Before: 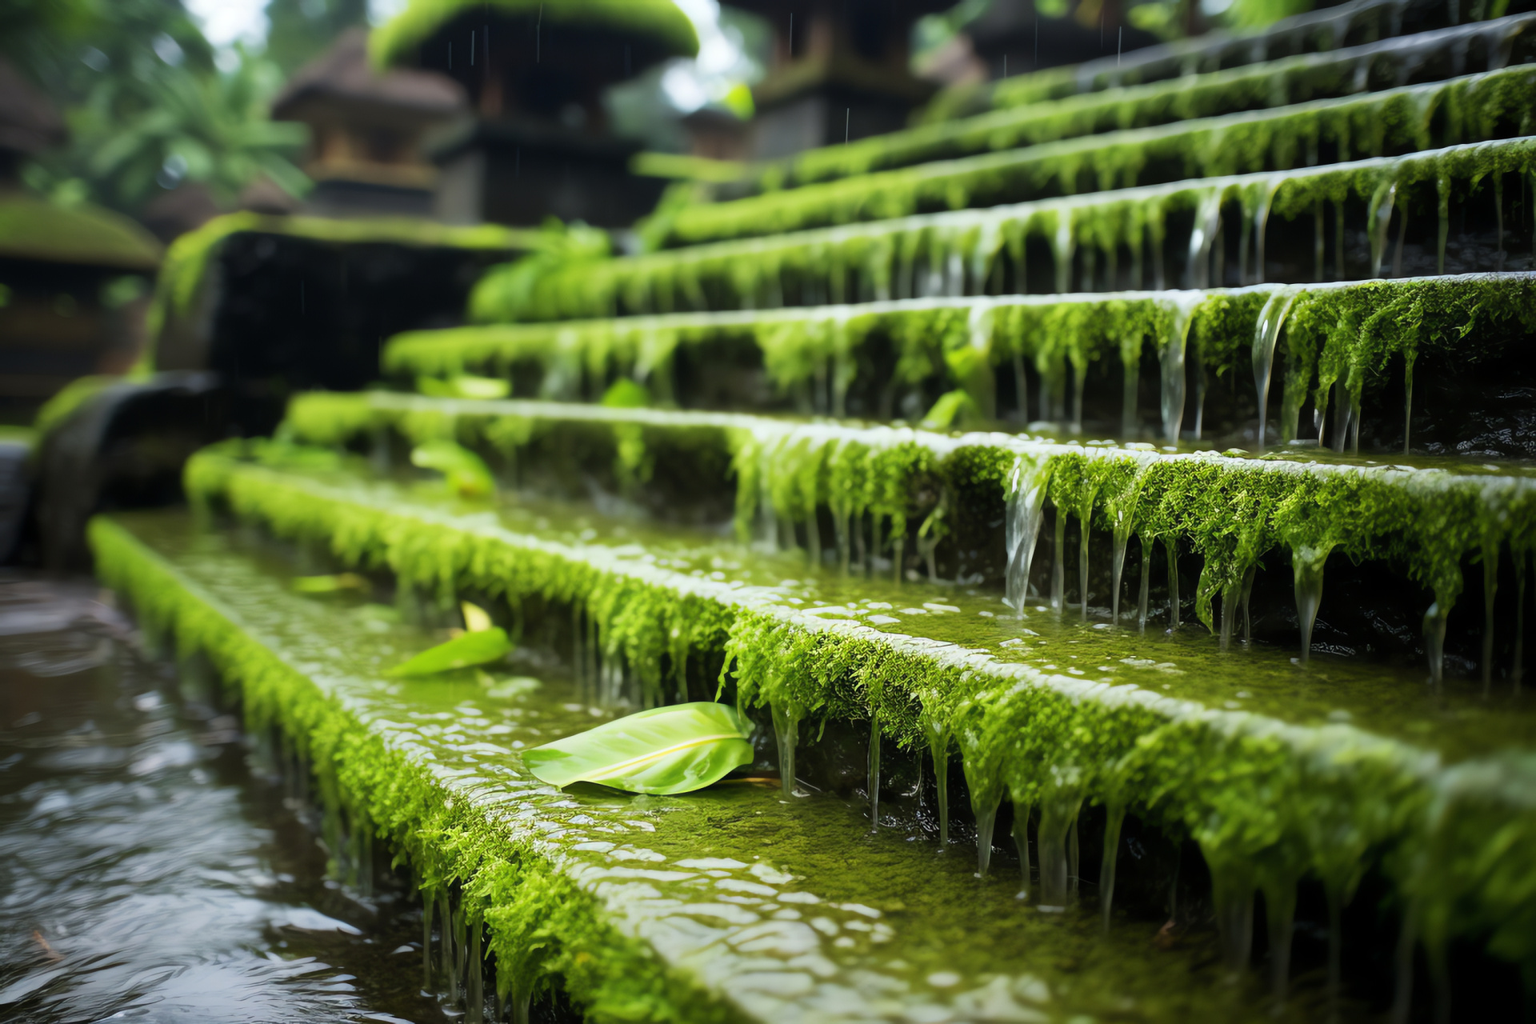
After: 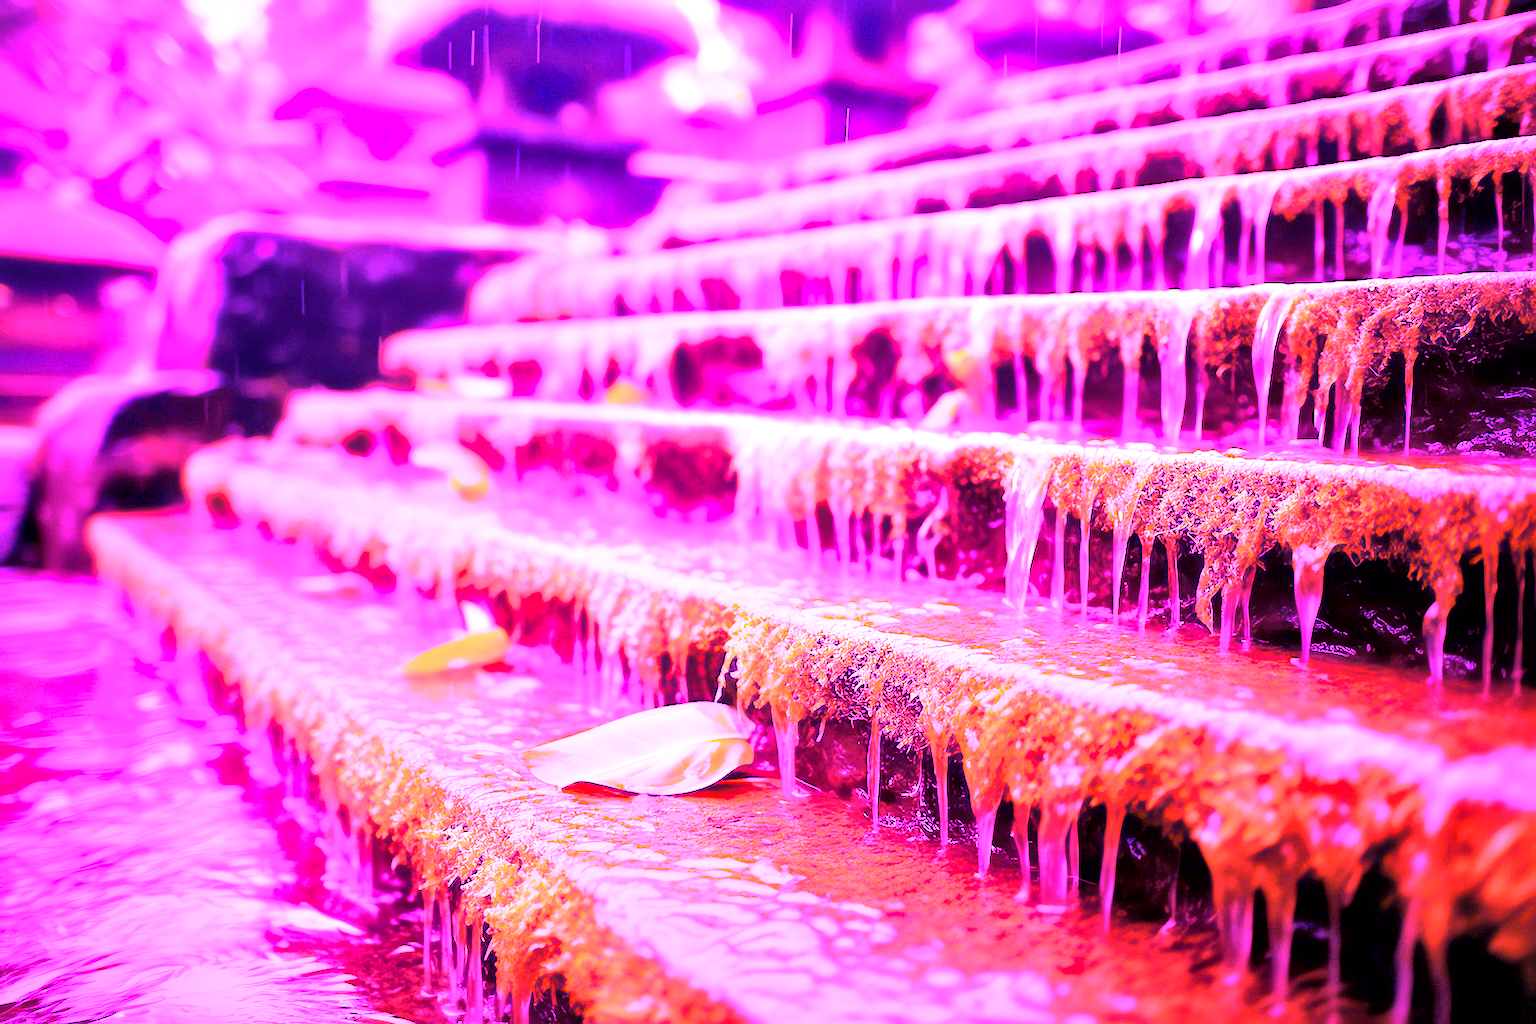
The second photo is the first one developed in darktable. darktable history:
white balance: red 8, blue 8
local contrast: mode bilateral grid, contrast 50, coarseness 50, detail 150%, midtone range 0.2
